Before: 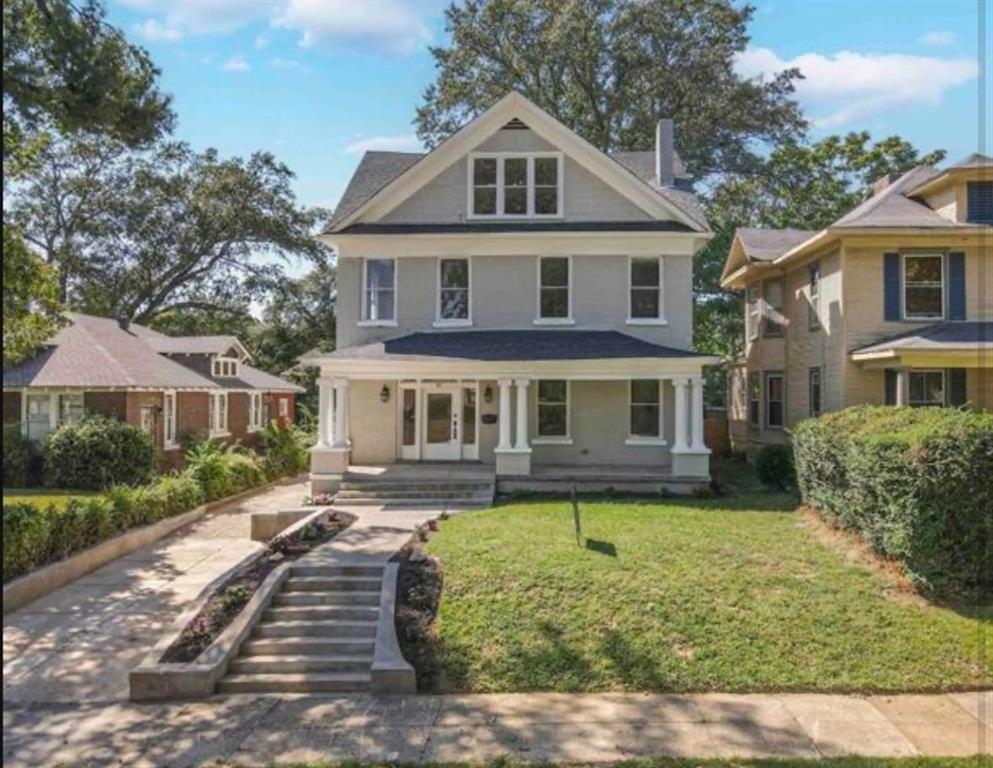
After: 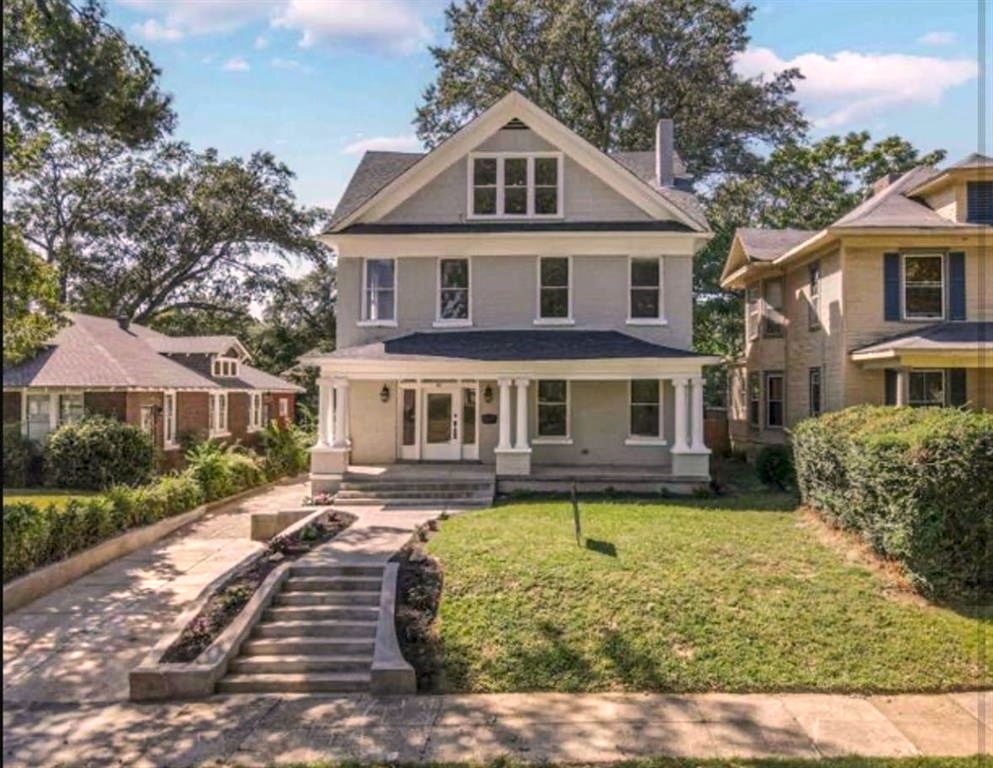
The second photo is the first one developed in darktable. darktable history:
local contrast: detail 130%
color correction: highlights a* 7.34, highlights b* 4.37
